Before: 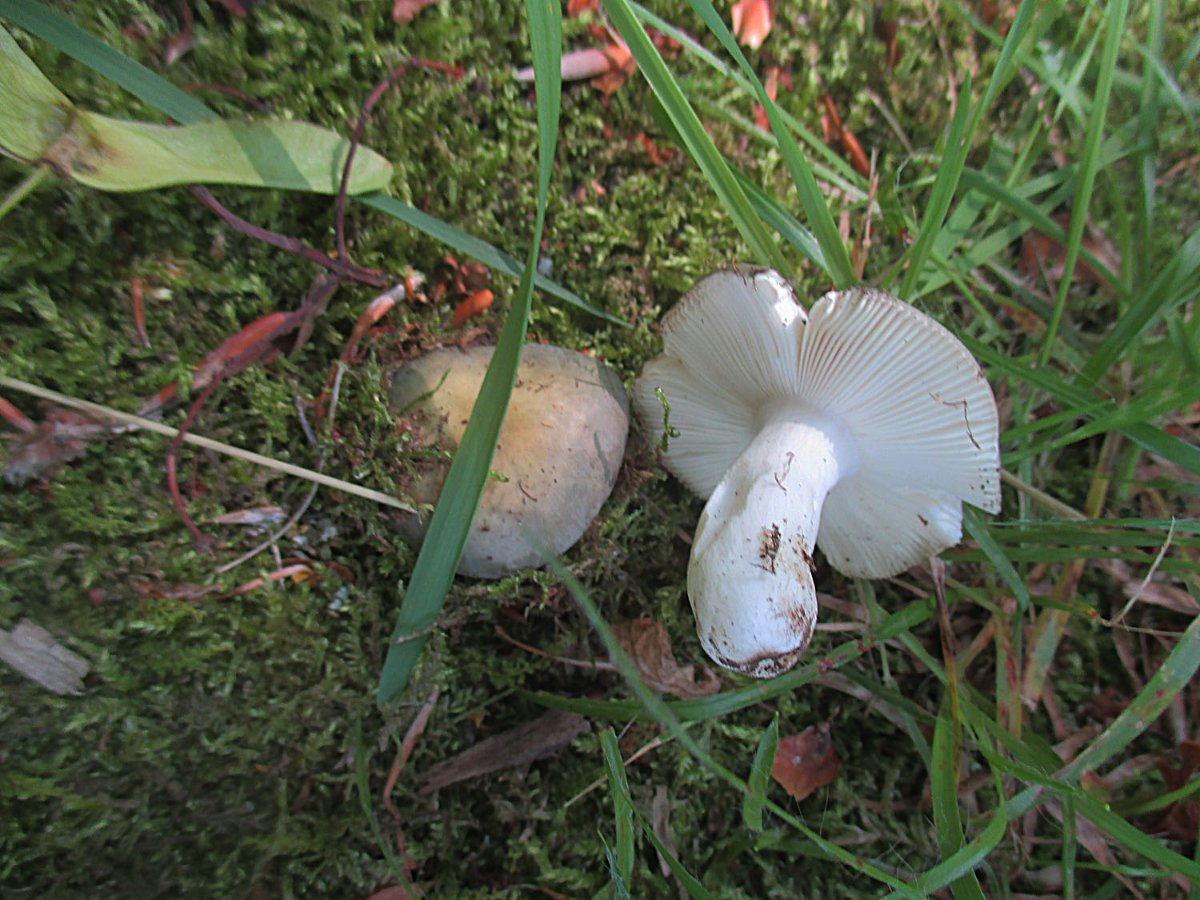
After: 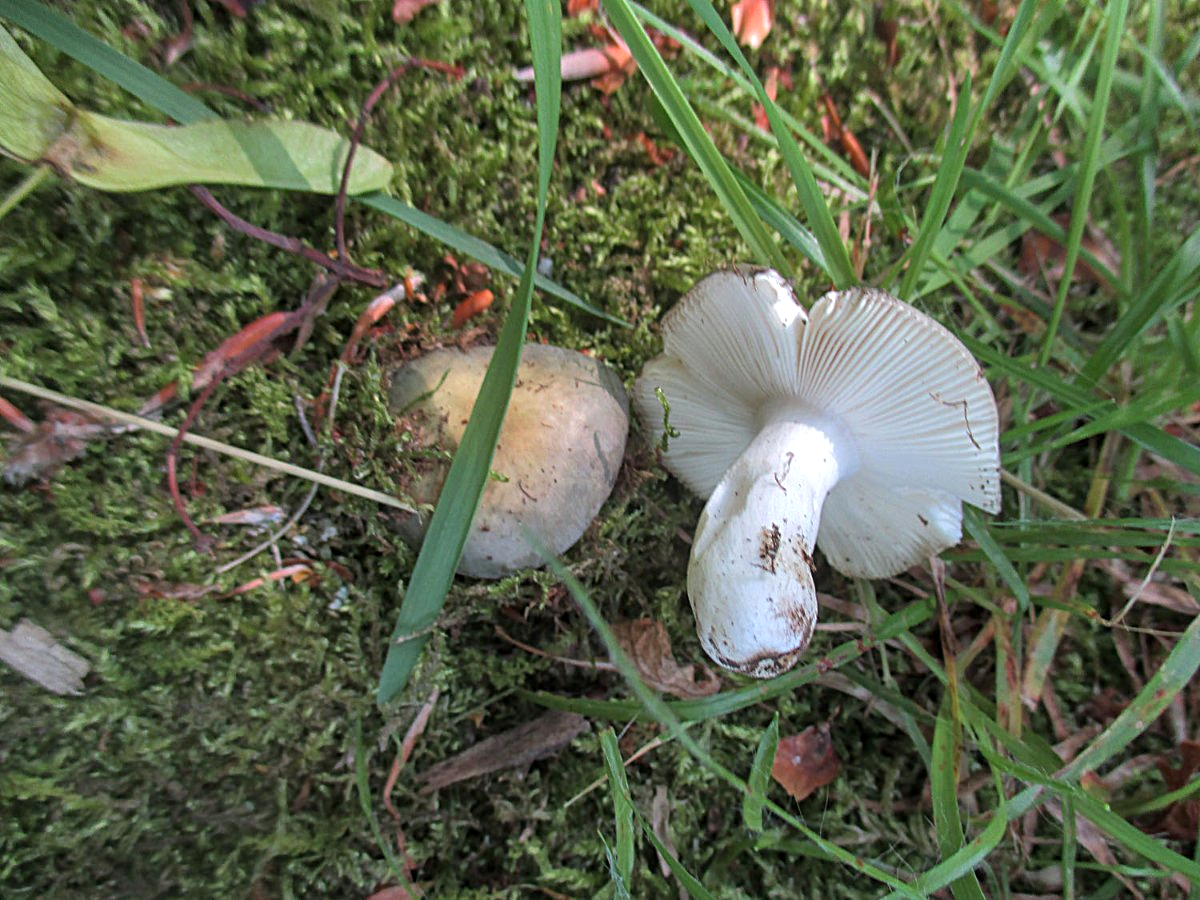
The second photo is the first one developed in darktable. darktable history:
local contrast: on, module defaults
exposure: exposure 0.2 EV, compensate exposure bias true, compensate highlight preservation false
shadows and highlights: low approximation 0.01, soften with gaussian
